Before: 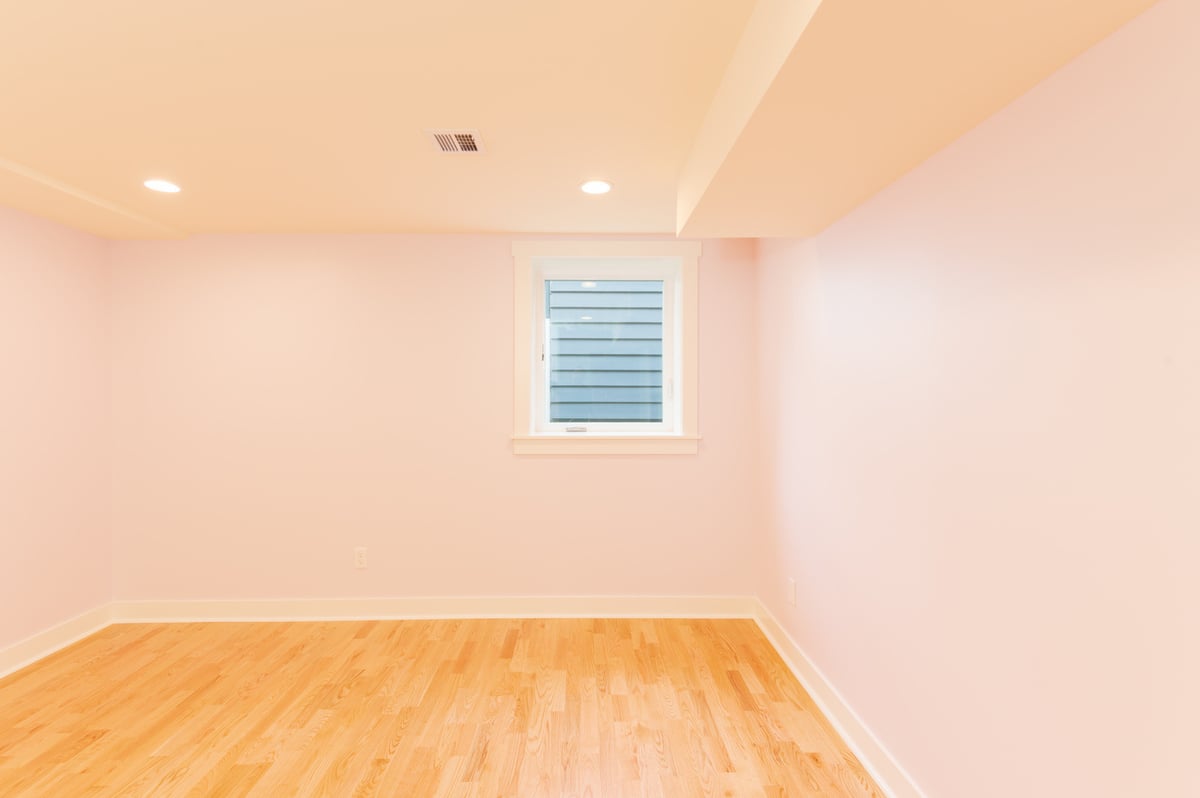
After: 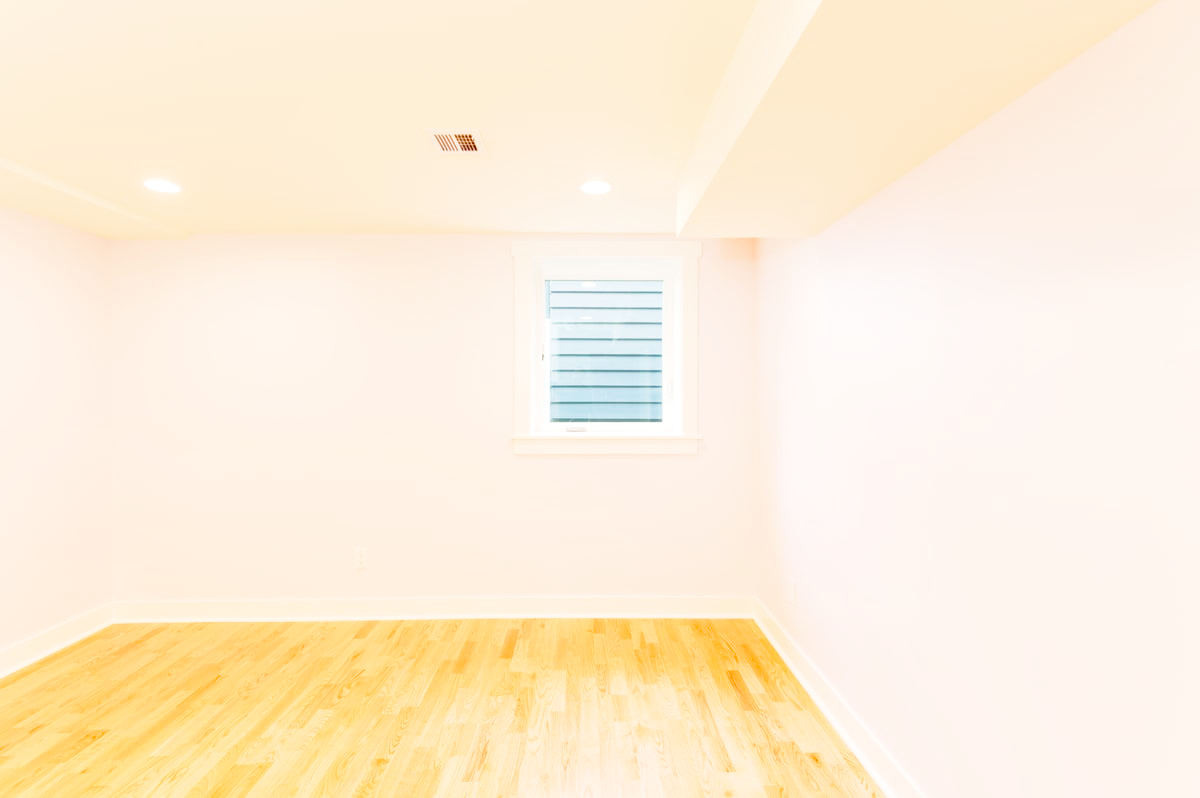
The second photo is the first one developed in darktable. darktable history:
local contrast: highlights 83%, shadows 81%
base curve: curves: ch0 [(0, 0) (0.028, 0.03) (0.121, 0.232) (0.46, 0.748) (0.859, 0.968) (1, 1)], preserve colors none
color balance rgb: perceptual saturation grading › global saturation 20%, perceptual saturation grading › highlights -25%, perceptual saturation grading › shadows 50%
velvia: on, module defaults
